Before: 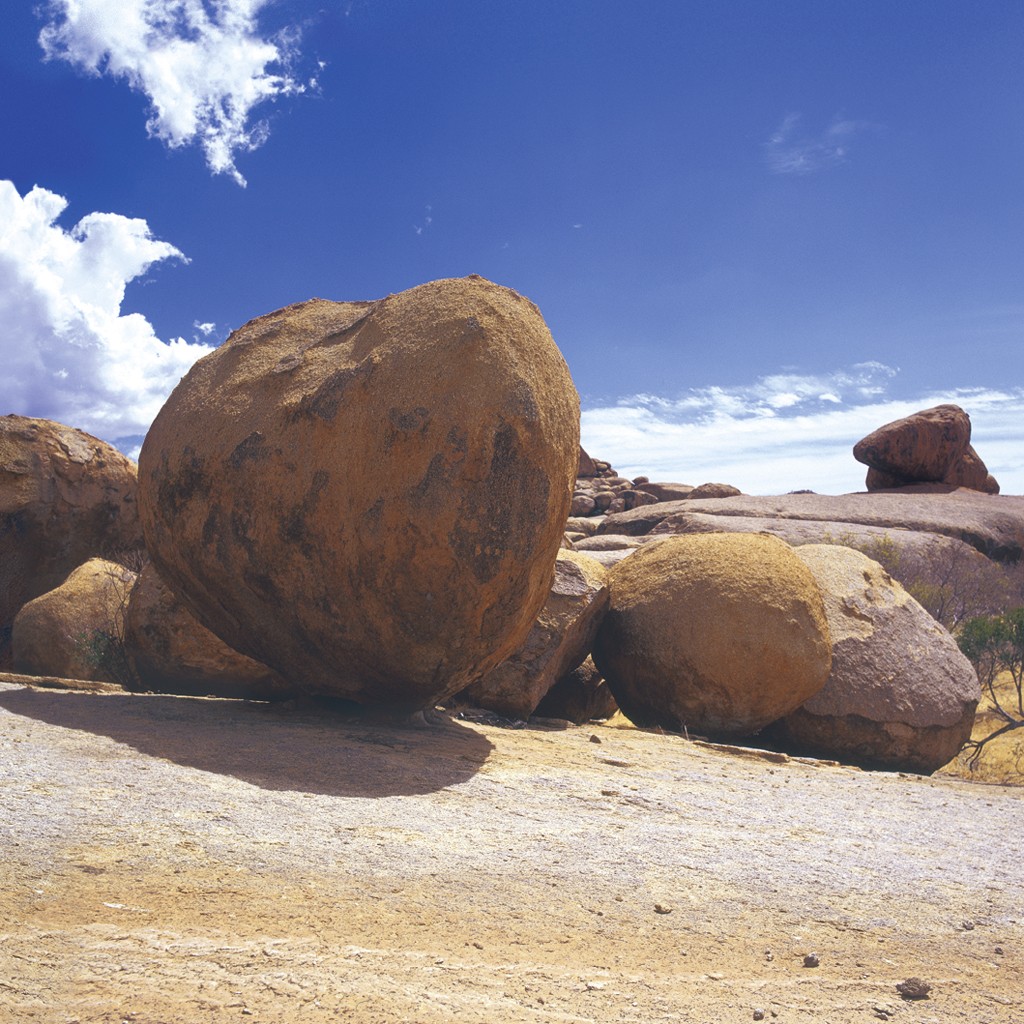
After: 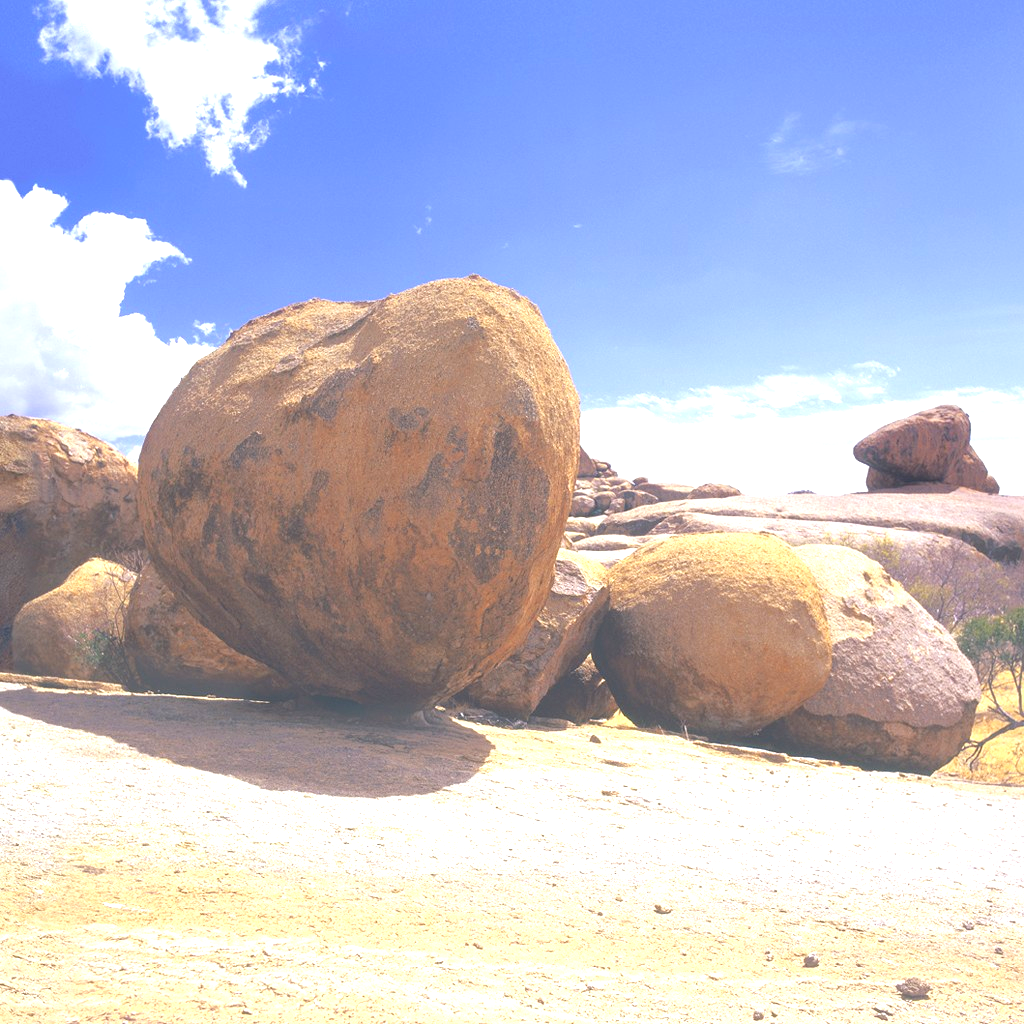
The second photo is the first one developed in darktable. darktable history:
exposure: black level correction 0, exposure 1.107 EV, compensate highlight preservation false
contrast brightness saturation: brightness 0.146
